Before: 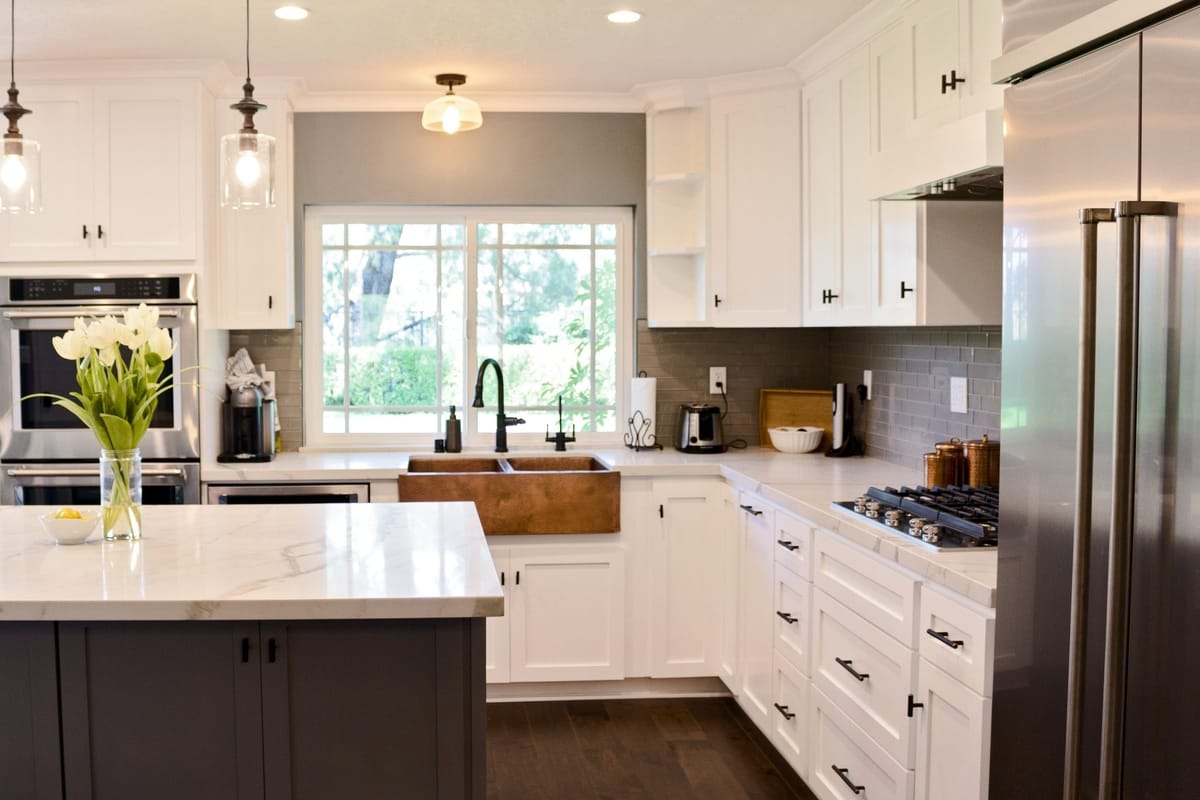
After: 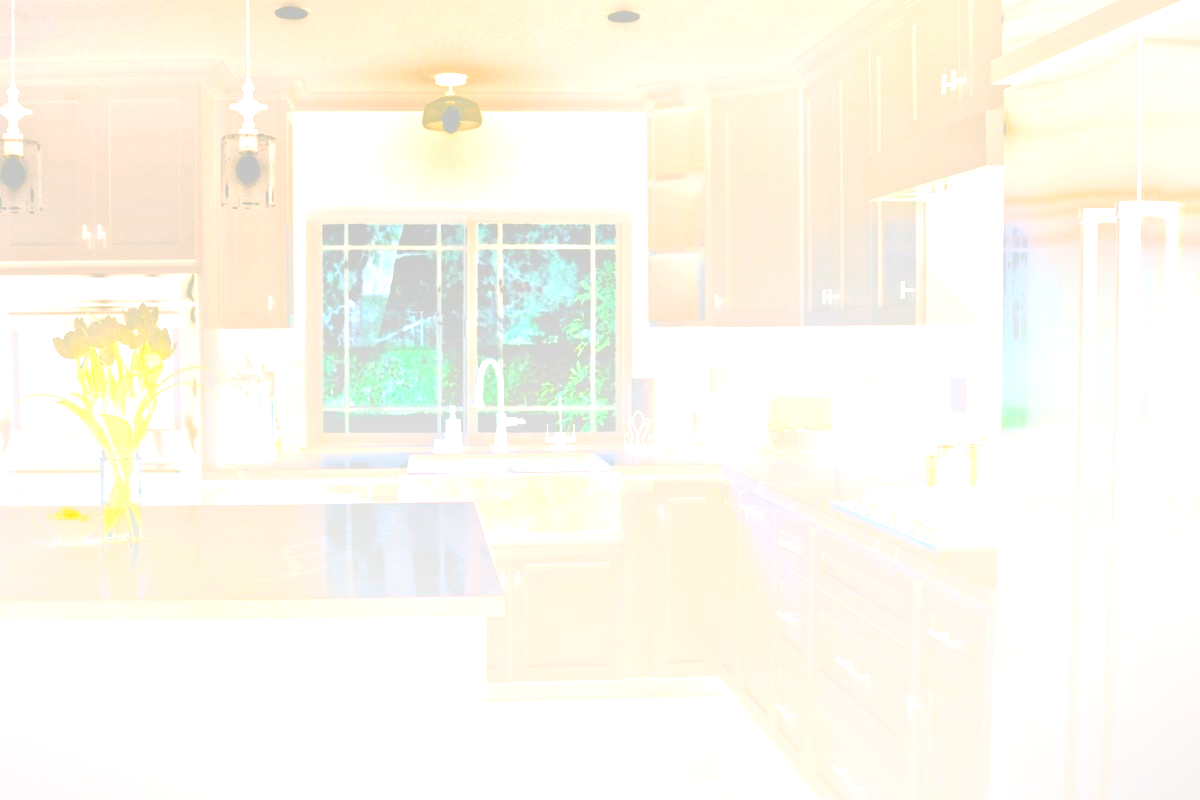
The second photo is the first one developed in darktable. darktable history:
levels: levels [0.044, 0.475, 0.791]
bloom: size 70%, threshold 25%, strength 70%
